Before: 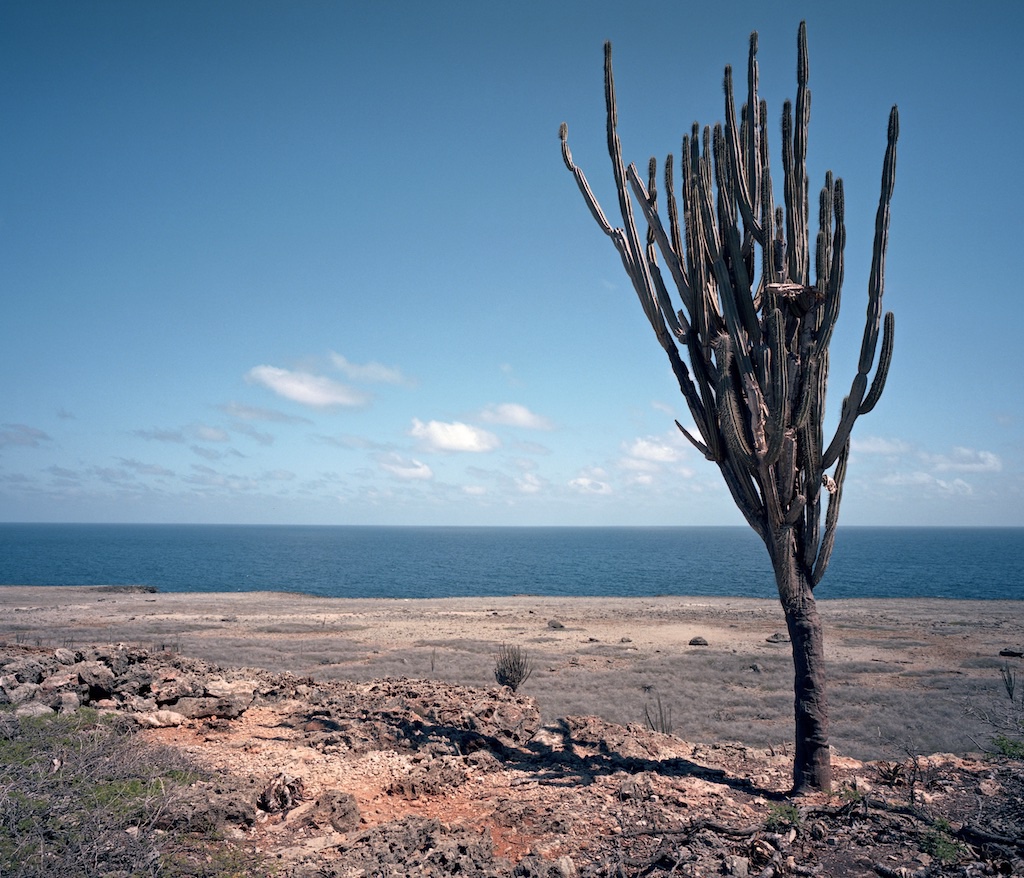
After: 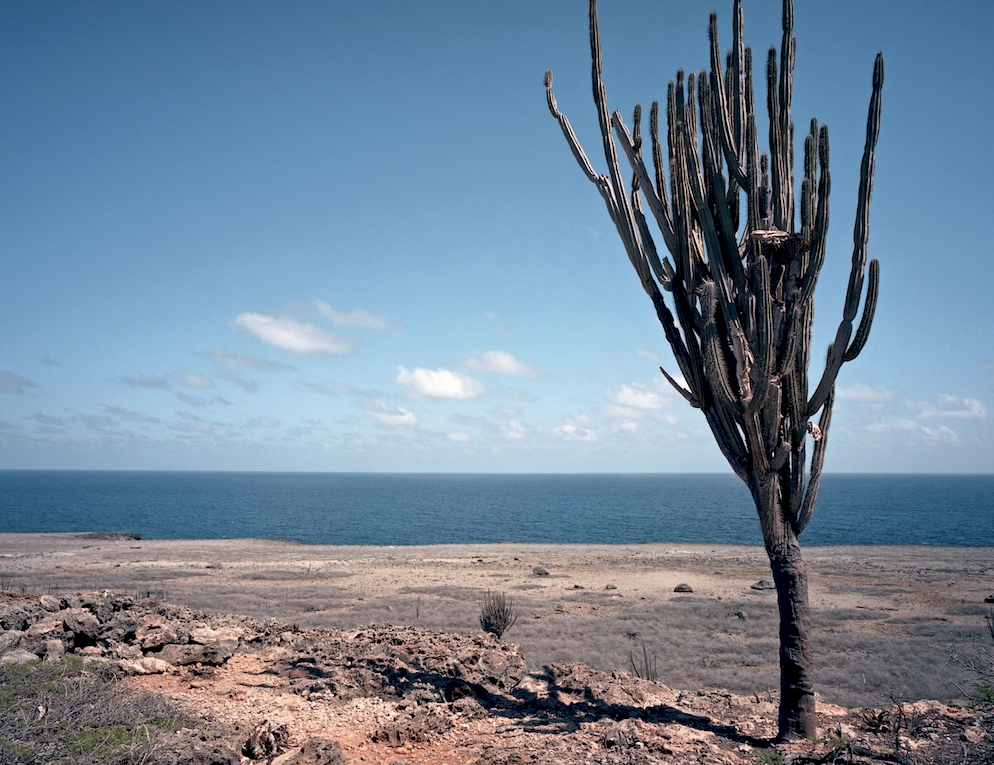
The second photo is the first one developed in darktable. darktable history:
exposure: black level correction 0.005, exposure 0.001 EV, compensate highlight preservation false
crop: left 1.507%, top 6.147%, right 1.379%, bottom 6.637%
color zones: curves: ch0 [(0, 0.613) (0.01, 0.613) (0.245, 0.448) (0.498, 0.529) (0.642, 0.665) (0.879, 0.777) (0.99, 0.613)]; ch1 [(0, 0) (0.143, 0) (0.286, 0) (0.429, 0) (0.571, 0) (0.714, 0) (0.857, 0)], mix -93.41%
